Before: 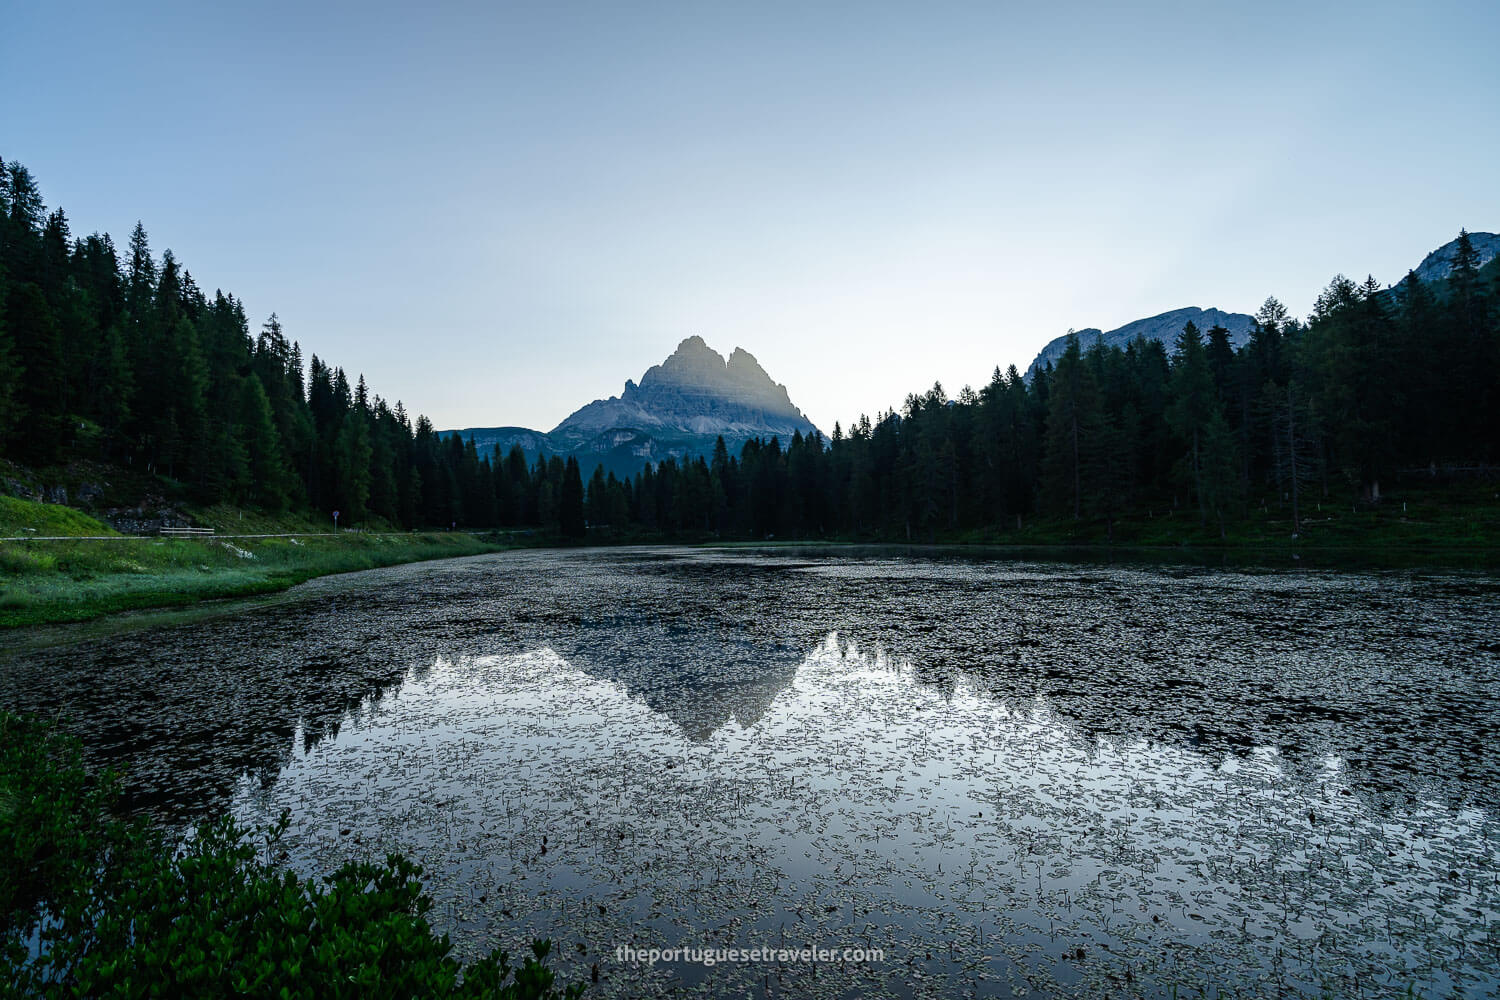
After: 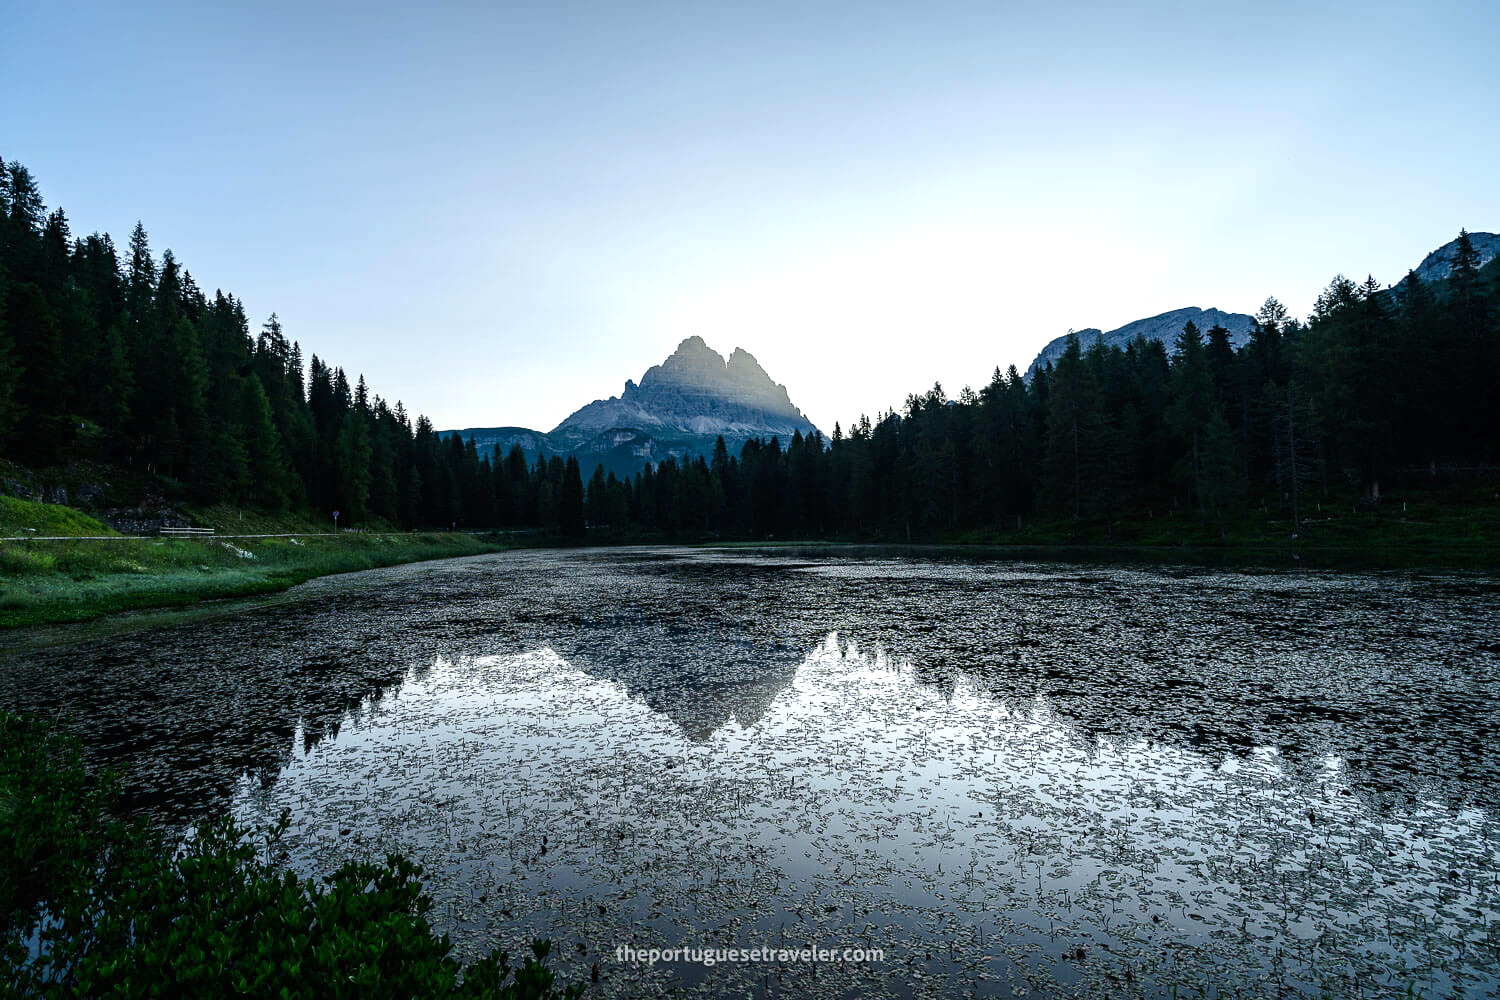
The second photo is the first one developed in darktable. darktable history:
tone equalizer: -8 EV -0.395 EV, -7 EV -0.402 EV, -6 EV -0.349 EV, -5 EV -0.197 EV, -3 EV 0.204 EV, -2 EV 0.355 EV, -1 EV 0.407 EV, +0 EV 0.441 EV, edges refinement/feathering 500, mask exposure compensation -1.57 EV, preserve details no
